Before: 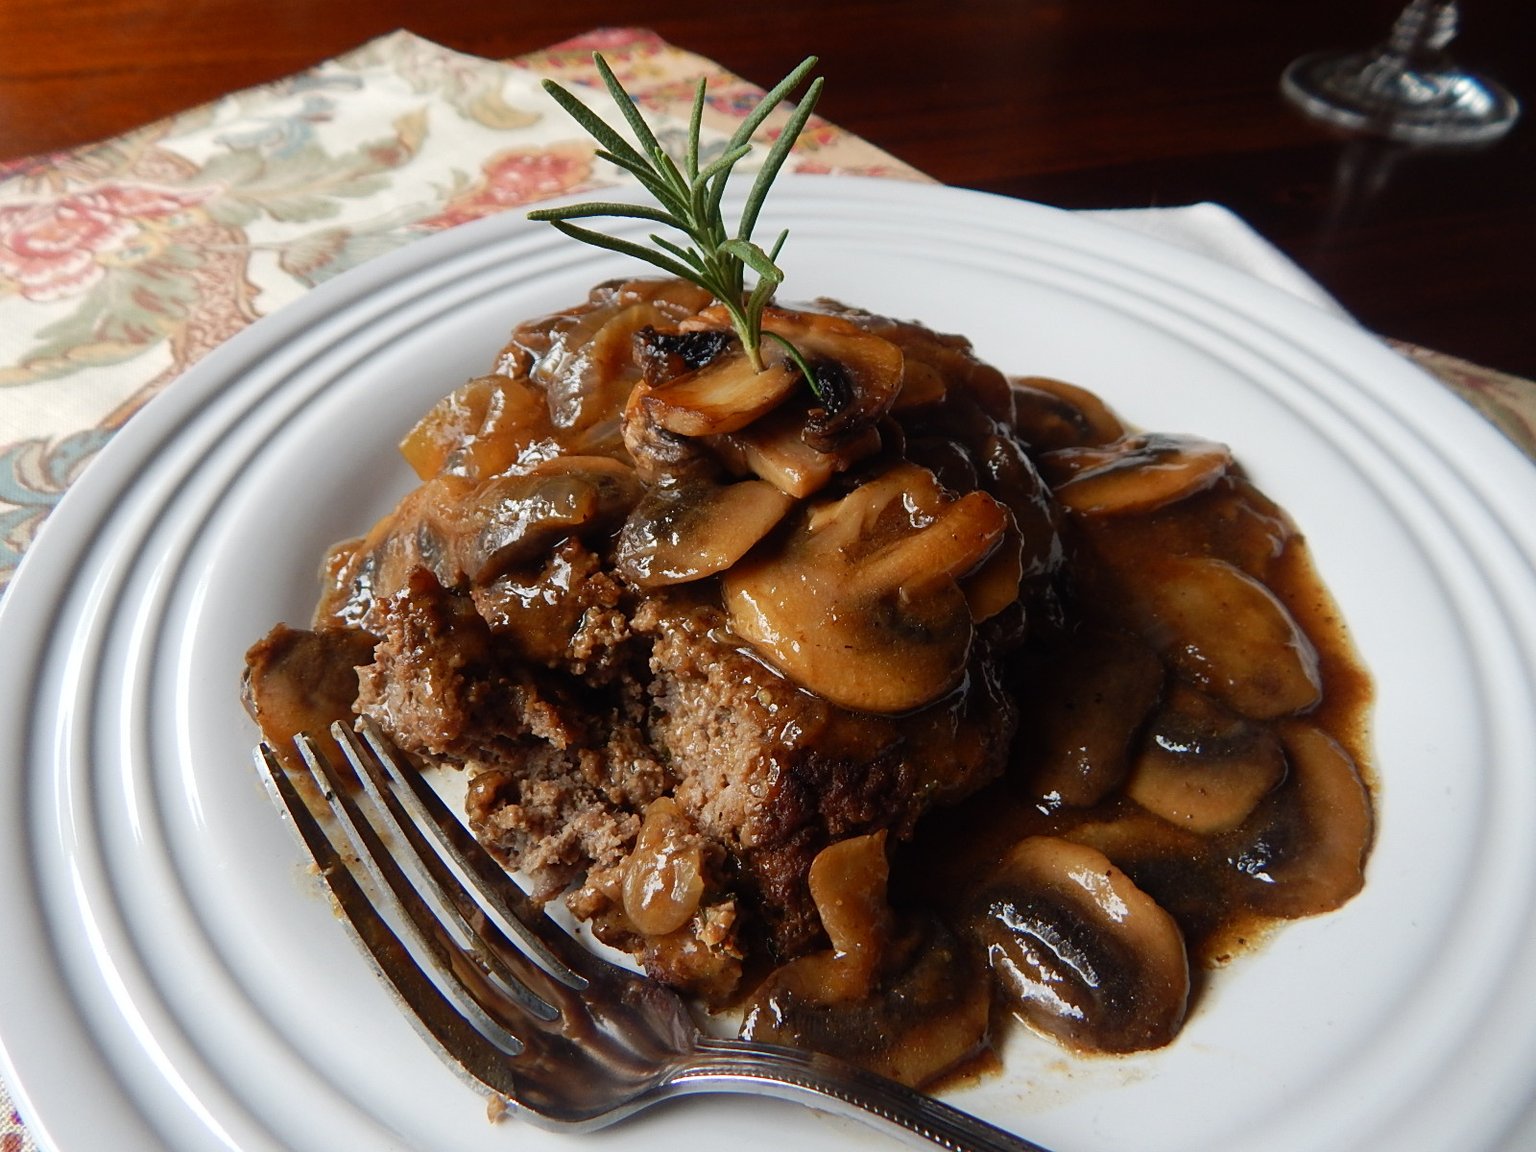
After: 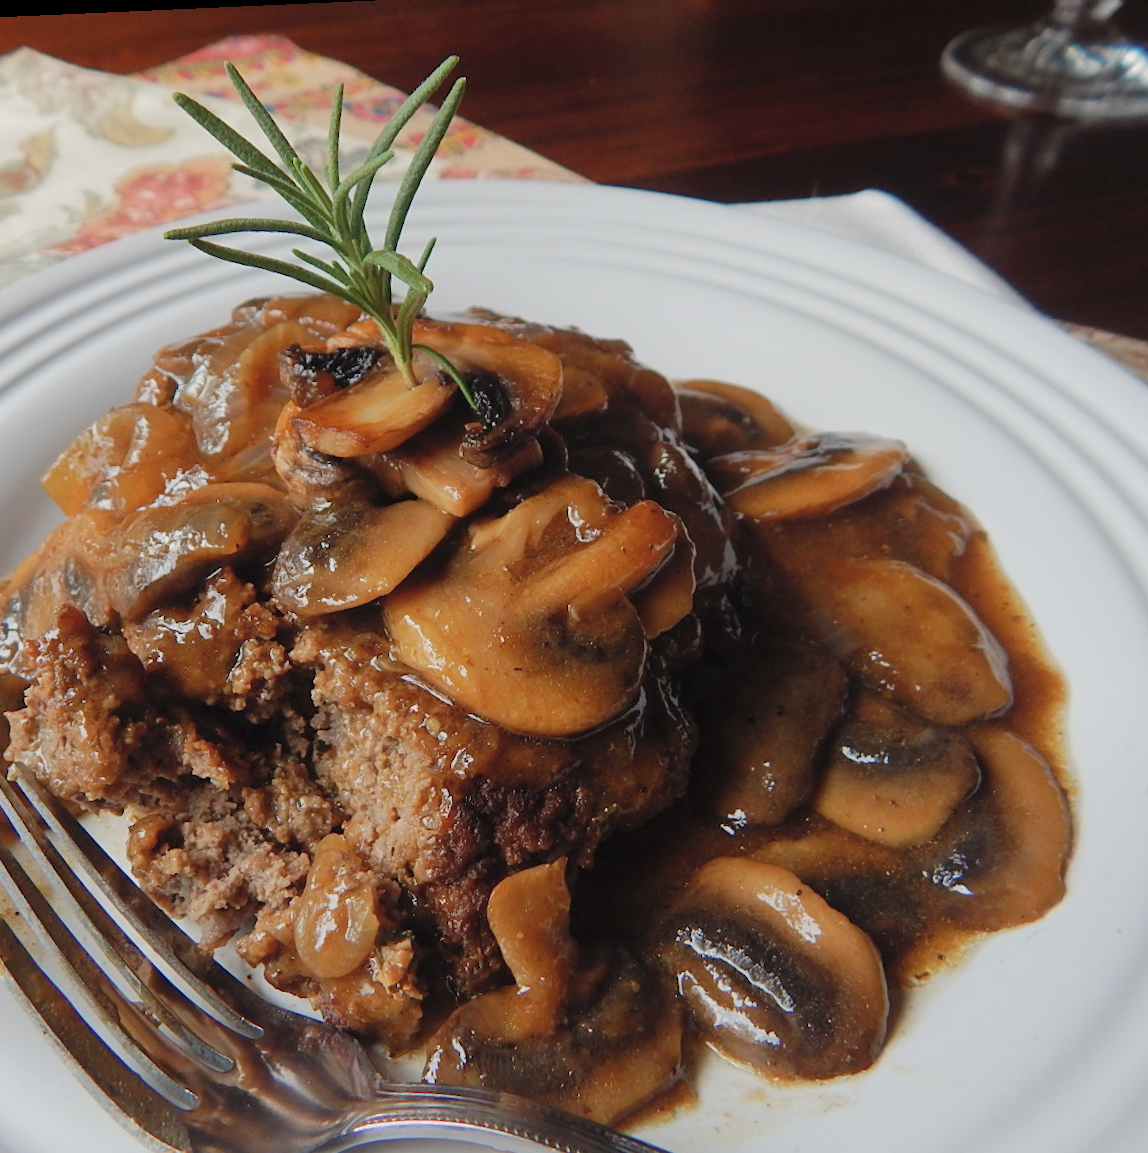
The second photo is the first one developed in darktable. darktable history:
contrast brightness saturation: brightness 0.15
crop and rotate: left 24.034%, top 2.838%, right 6.406%, bottom 6.299%
tone equalizer: -8 EV 0.25 EV, -7 EV 0.417 EV, -6 EV 0.417 EV, -5 EV 0.25 EV, -3 EV -0.25 EV, -2 EV -0.417 EV, -1 EV -0.417 EV, +0 EV -0.25 EV, edges refinement/feathering 500, mask exposure compensation -1.57 EV, preserve details guided filter
rotate and perspective: rotation -2.56°, automatic cropping off
